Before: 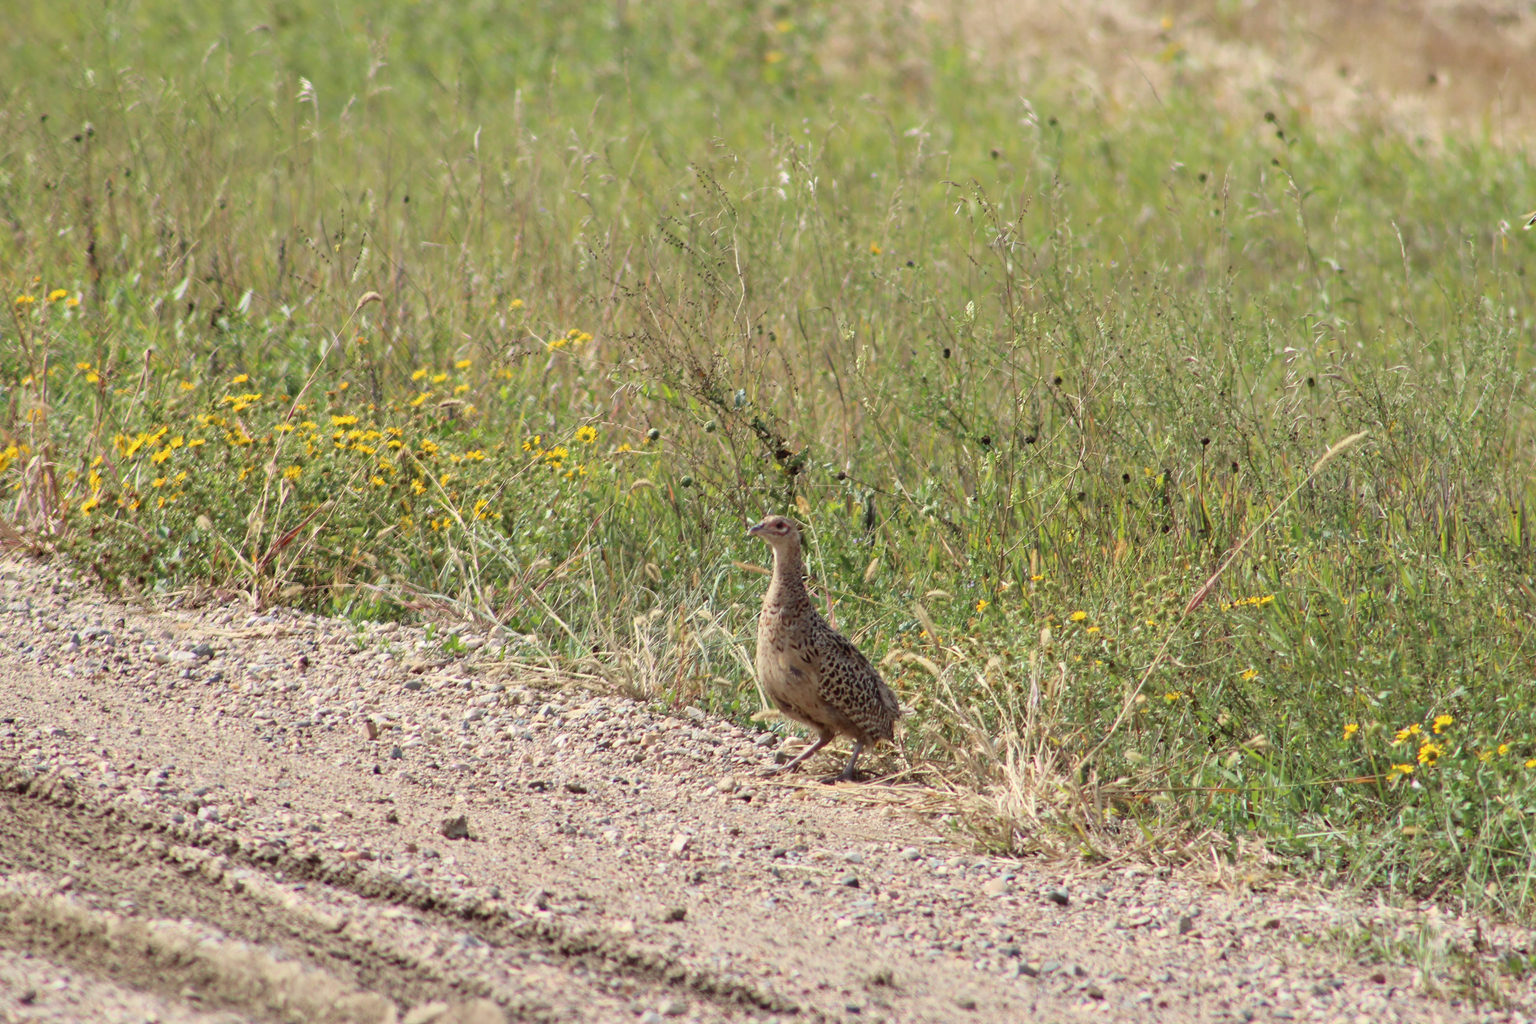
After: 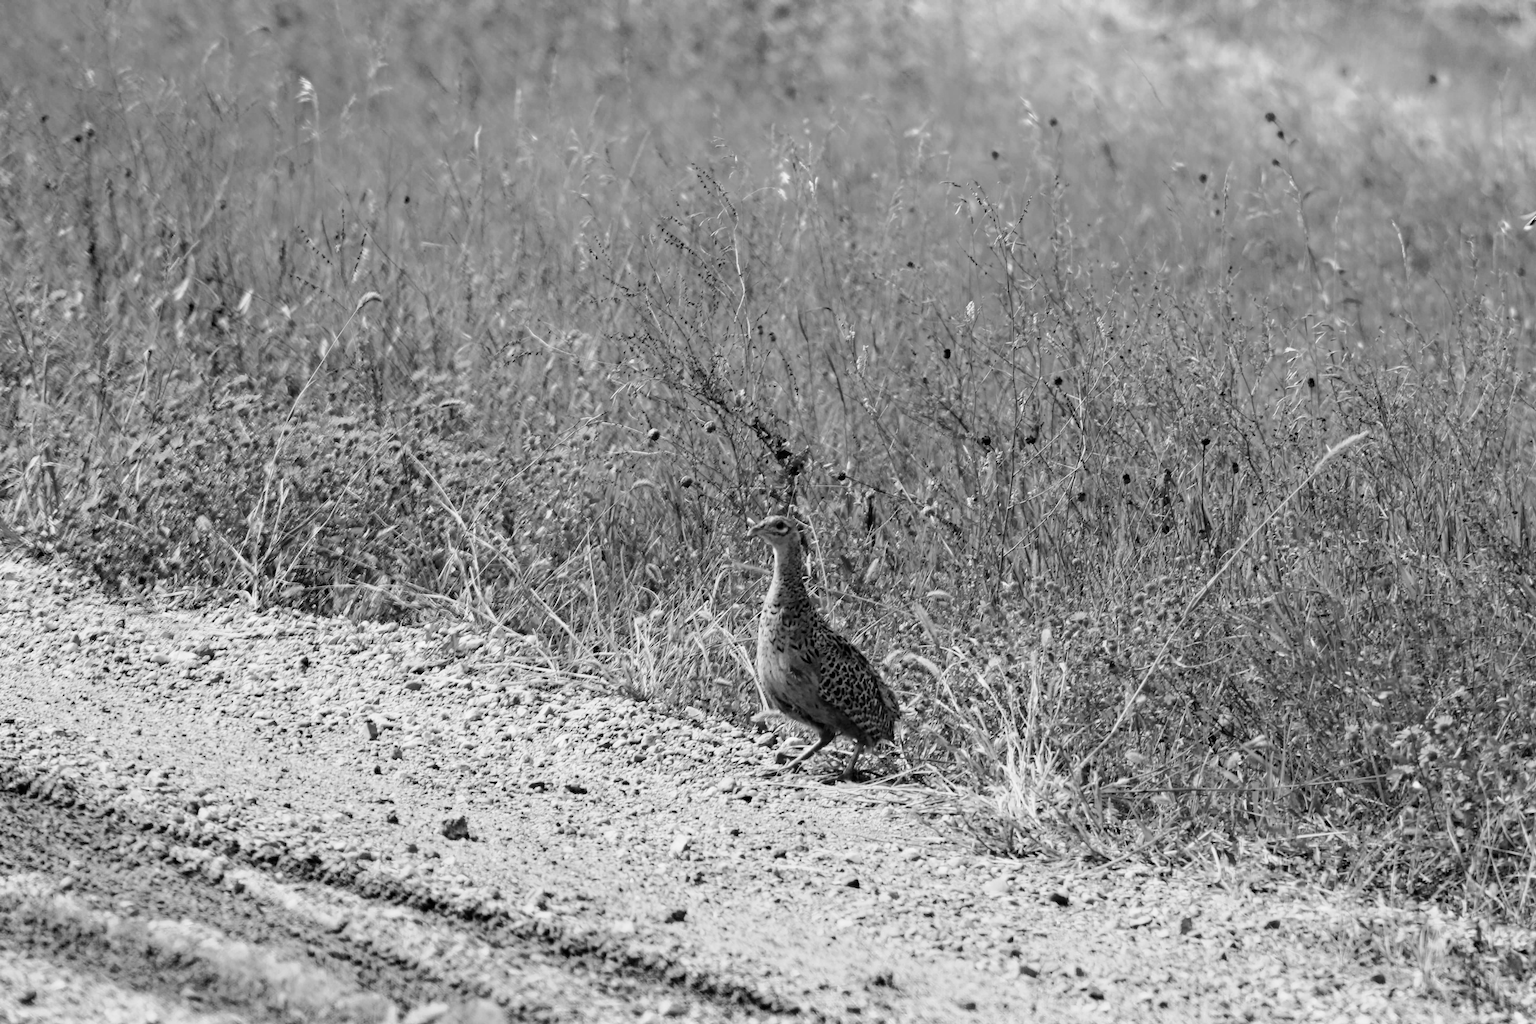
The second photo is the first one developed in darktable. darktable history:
shadows and highlights: shadows -62.36, white point adjustment -5.27, highlights 59.96
haze removal: strength 0.401, distance 0.215, compatibility mode true, adaptive false
tone curve: curves: ch0 [(0, 0) (0.071, 0.047) (0.266, 0.26) (0.483, 0.554) (0.753, 0.811) (1, 0.983)]; ch1 [(0, 0) (0.346, 0.307) (0.408, 0.369) (0.463, 0.443) (0.482, 0.493) (0.502, 0.5) (0.517, 0.502) (0.55, 0.548) (0.597, 0.624) (0.651, 0.698) (1, 1)]; ch2 [(0, 0) (0.346, 0.34) (0.434, 0.46) (0.485, 0.494) (0.5, 0.494) (0.517, 0.506) (0.535, 0.529) (0.583, 0.611) (0.625, 0.666) (1, 1)]
color calibration: output gray [0.253, 0.26, 0.487, 0], illuminant custom, x 0.363, y 0.385, temperature 4520.24 K
